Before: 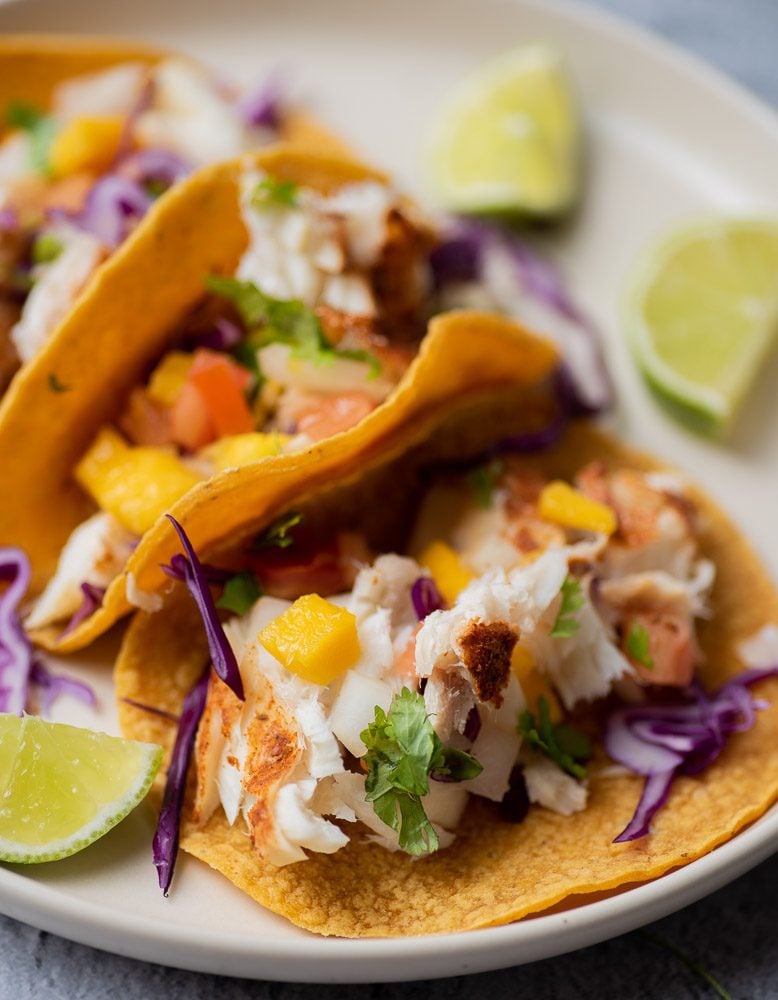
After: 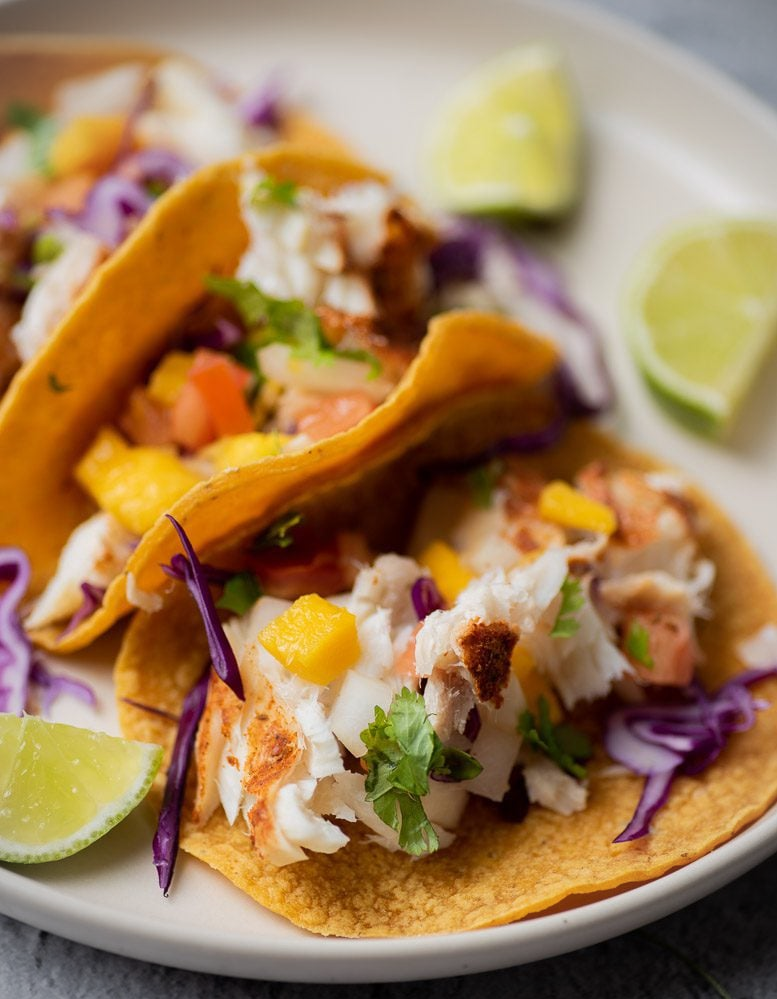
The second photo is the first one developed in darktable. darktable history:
crop and rotate: left 0.112%, bottom 0.007%
vignetting: brightness -0.28, dithering 16-bit output, unbound false
